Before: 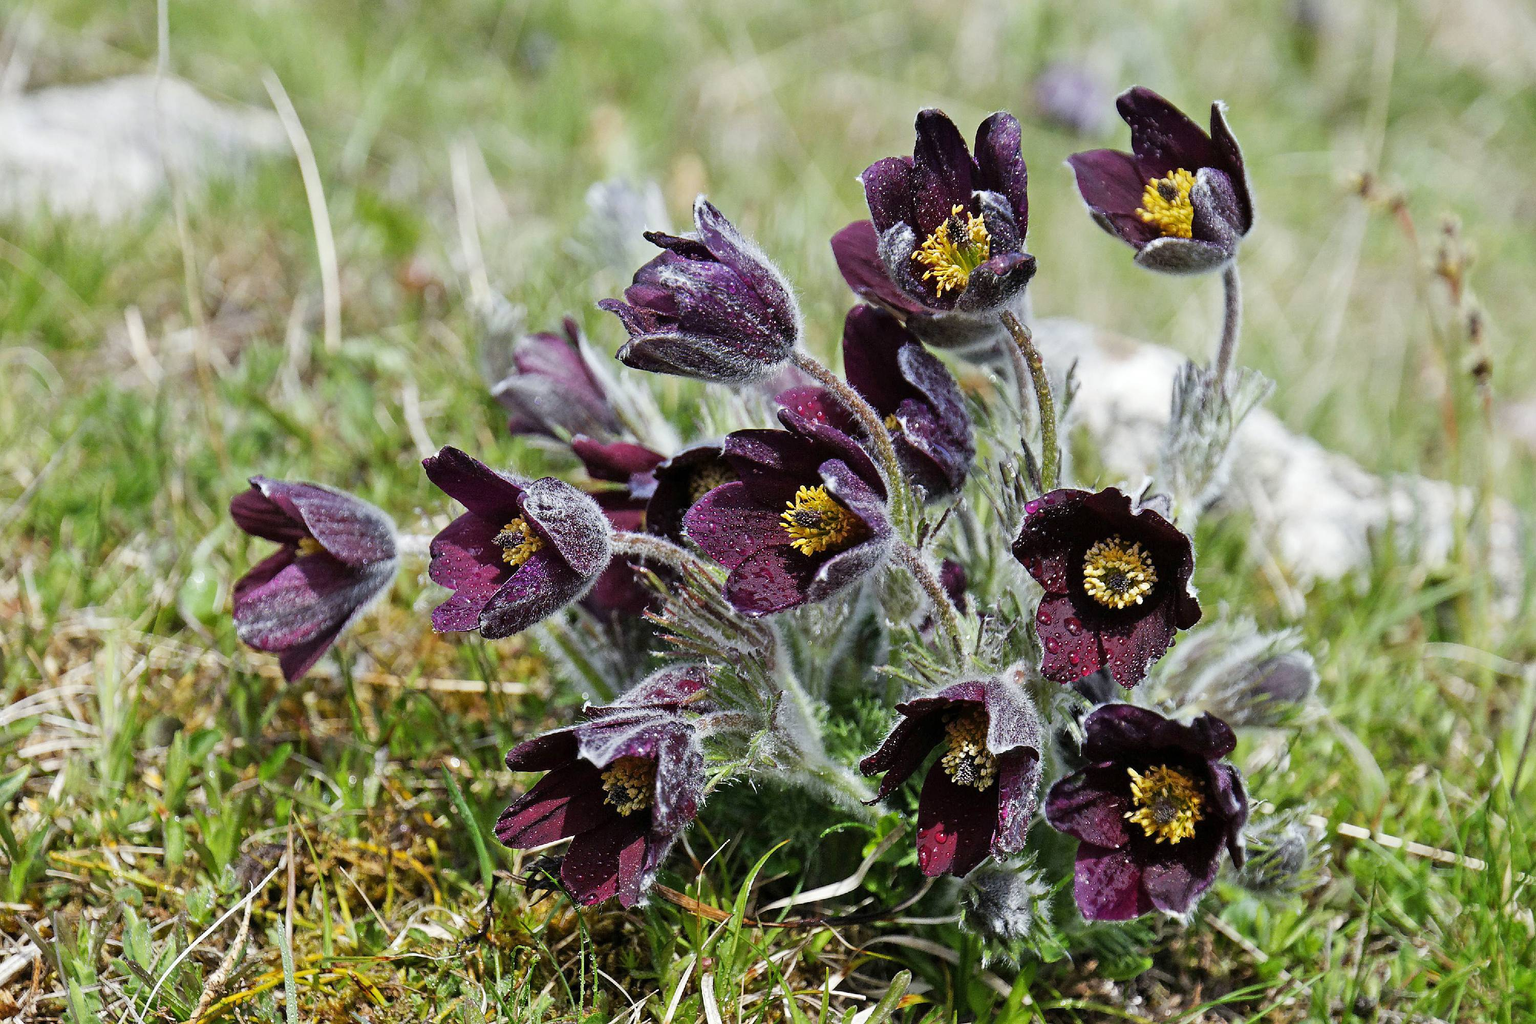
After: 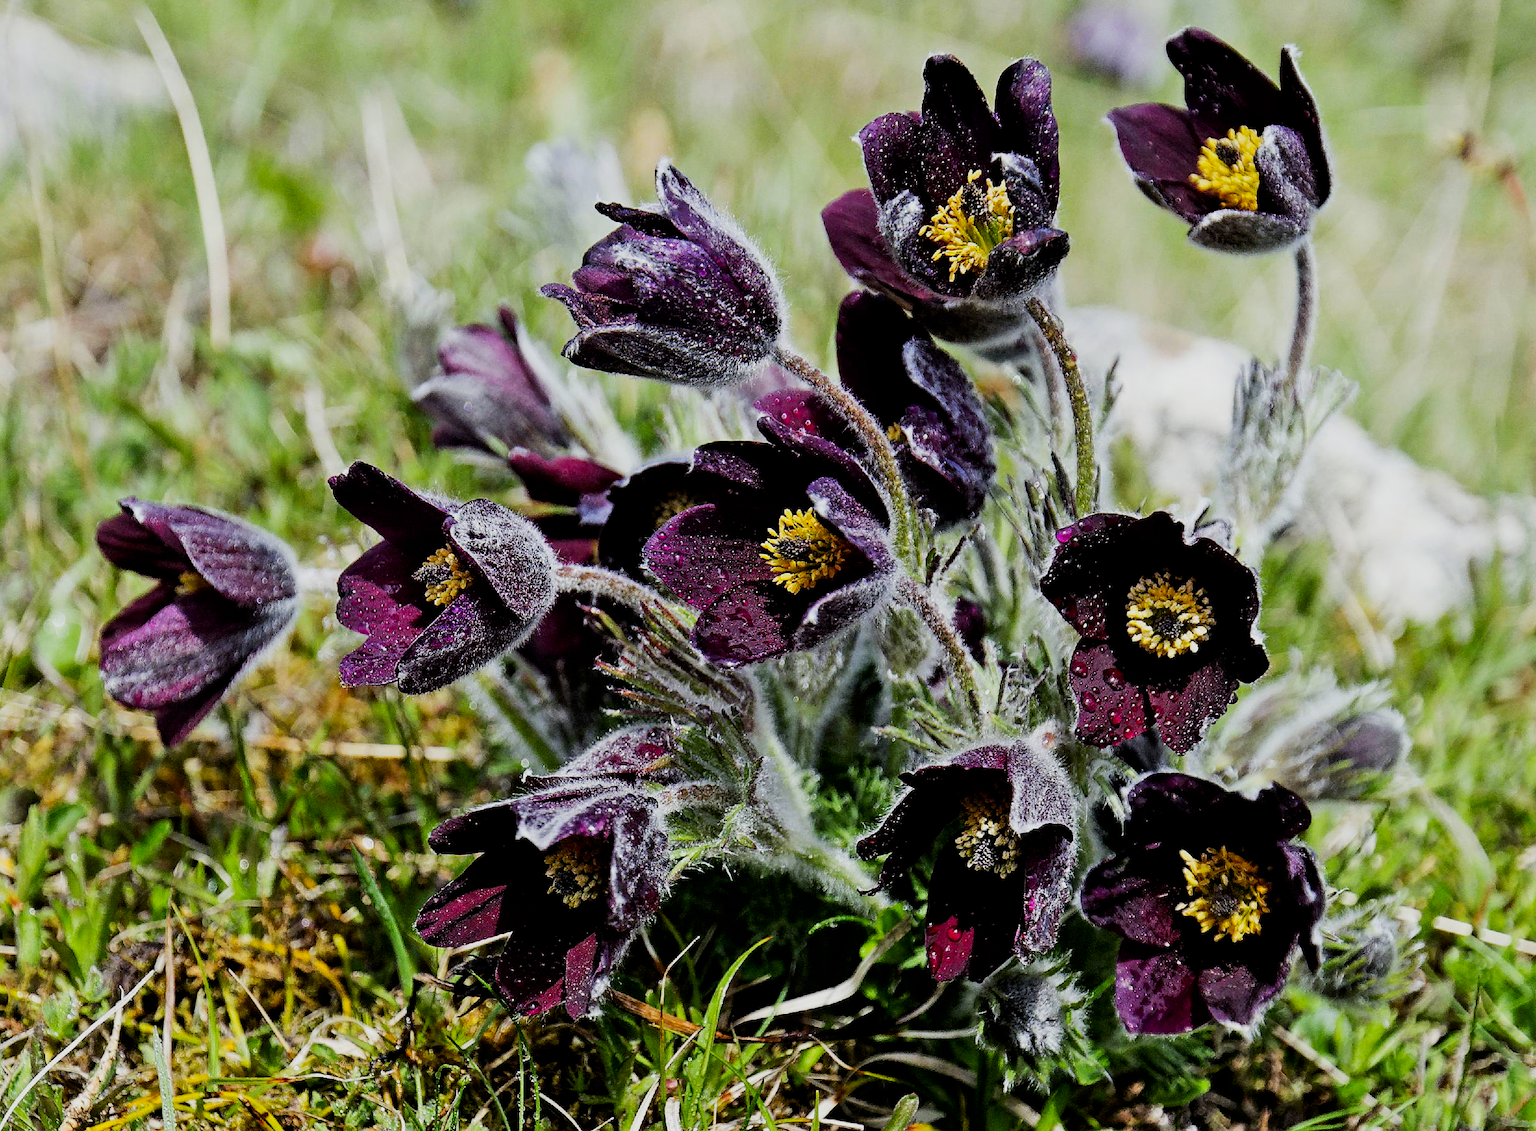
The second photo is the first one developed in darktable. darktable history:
color zones: curves: ch1 [(0, 0.523) (0.143, 0.545) (0.286, 0.52) (0.429, 0.506) (0.571, 0.503) (0.714, 0.503) (0.857, 0.508) (1, 0.523)]
filmic rgb: black relative exposure -5 EV, hardness 2.88, contrast 1.2, highlights saturation mix -30%
crop: left 9.807%, top 6.259%, right 7.334%, bottom 2.177%
contrast brightness saturation: contrast 0.13, brightness -0.05, saturation 0.16
